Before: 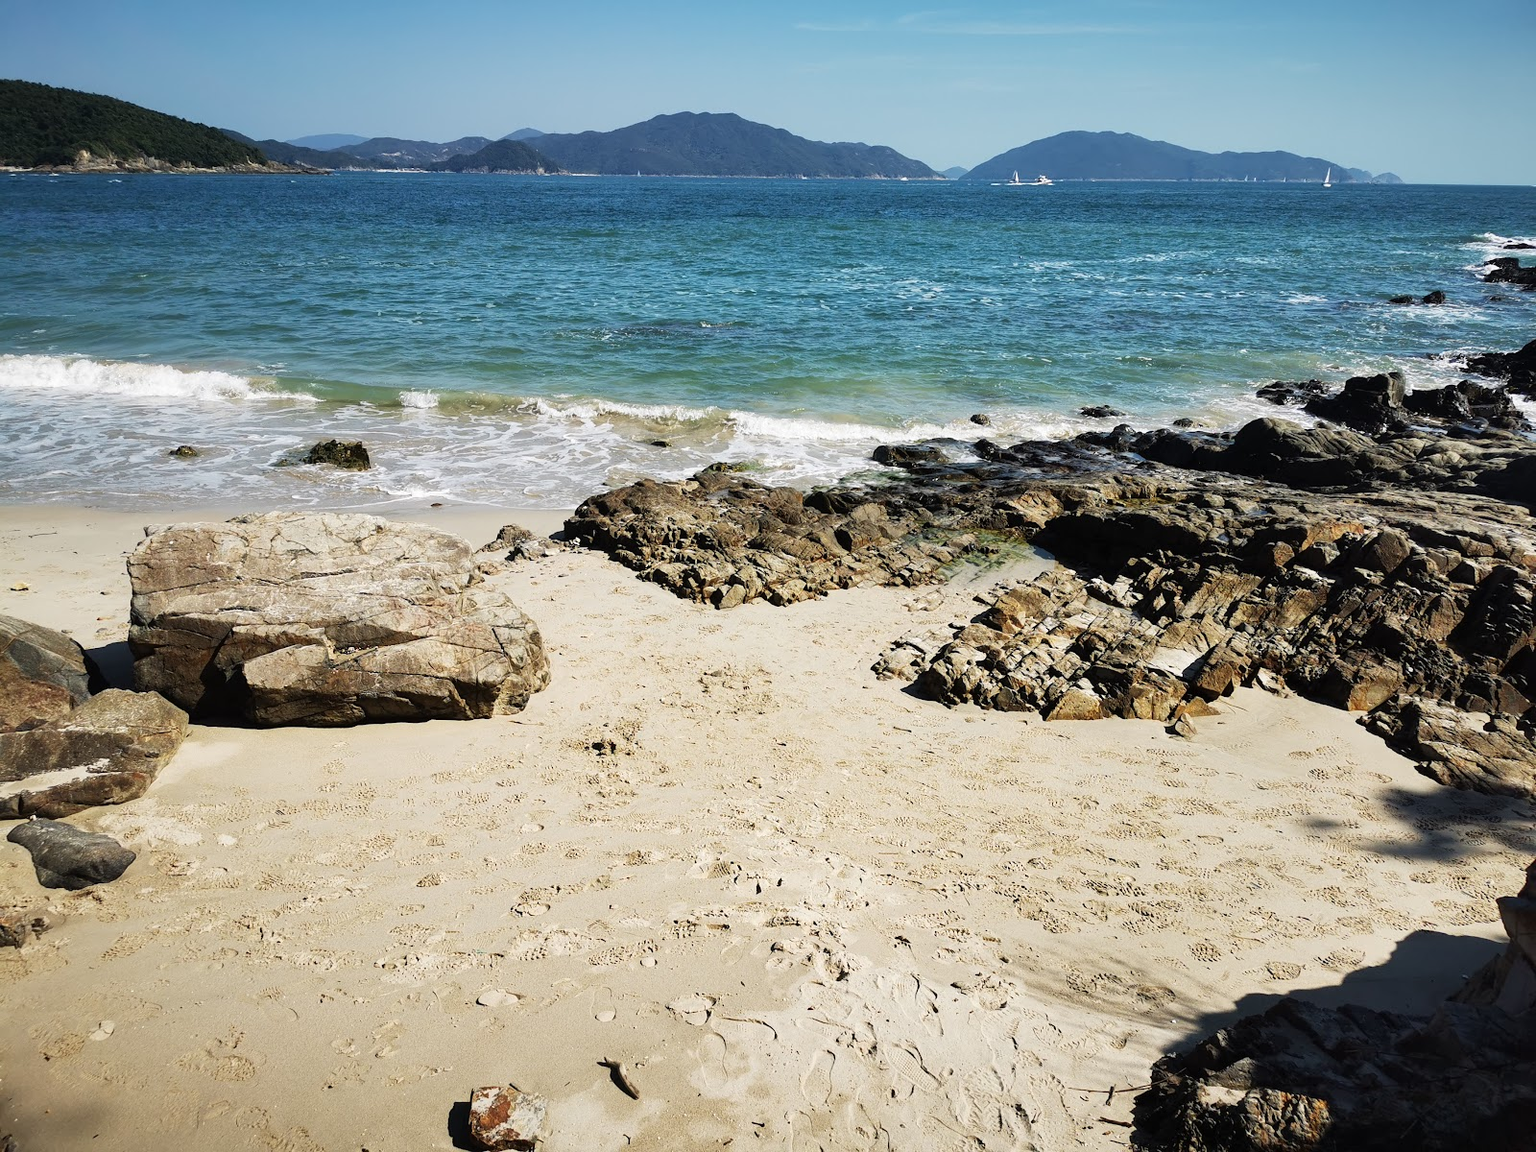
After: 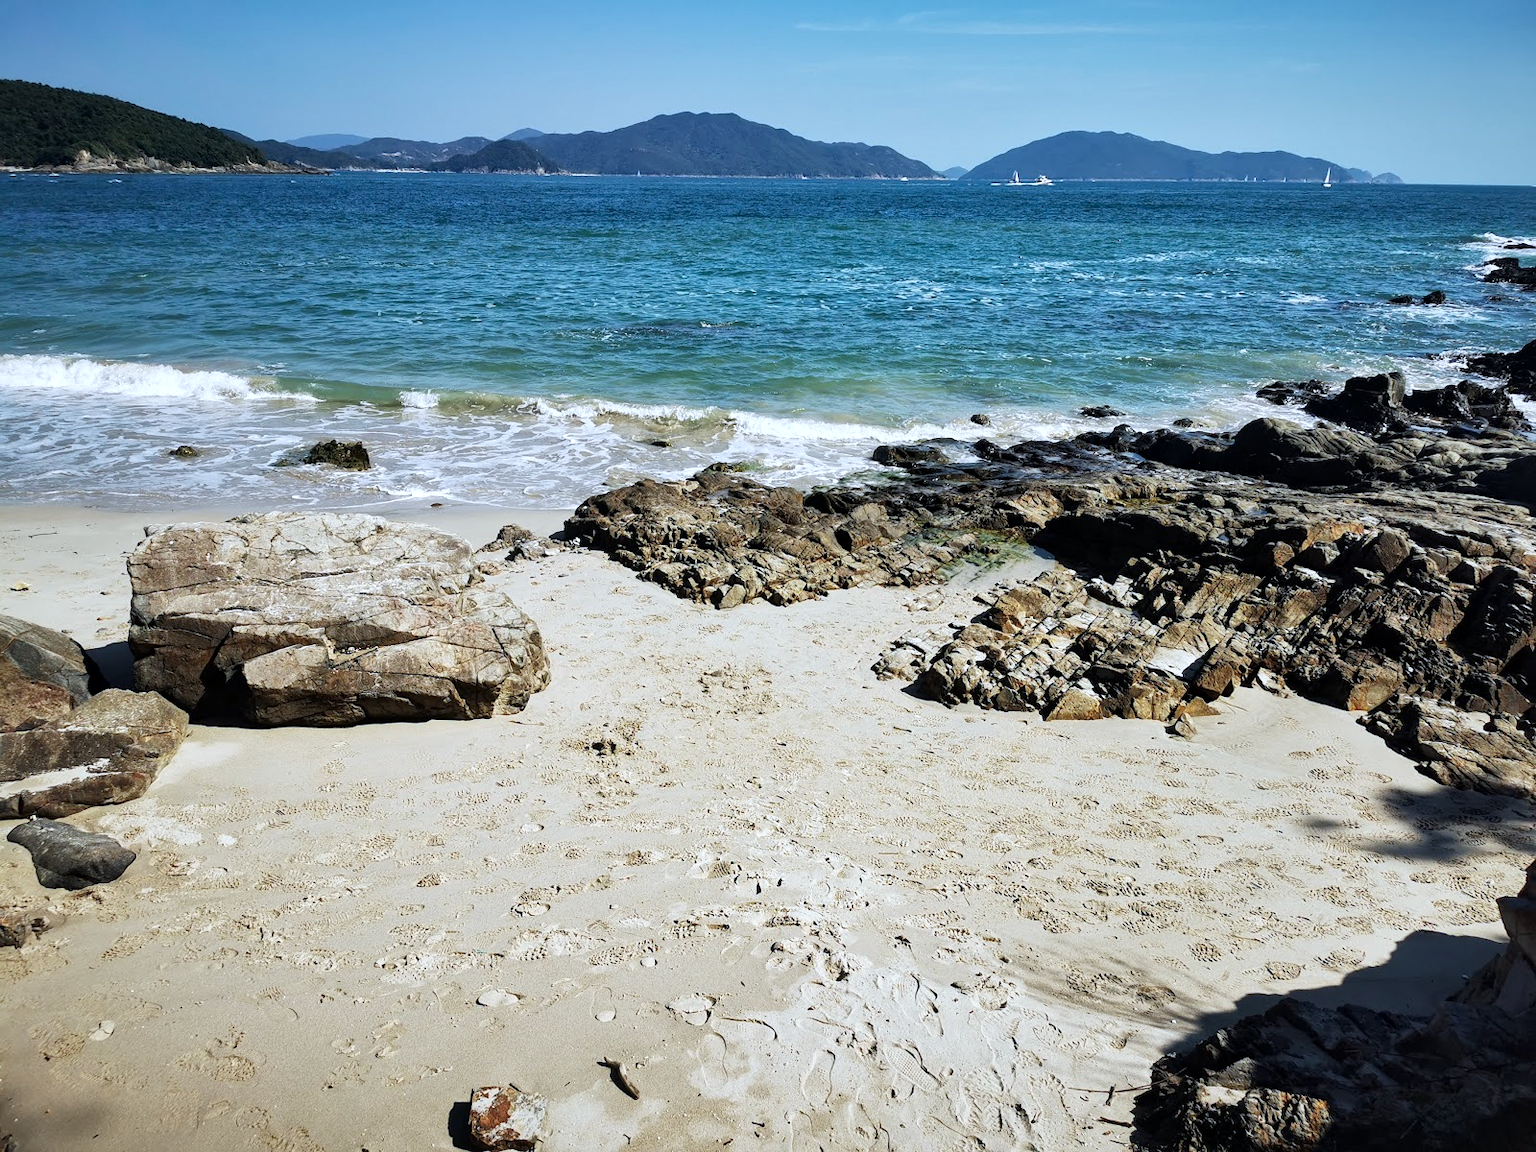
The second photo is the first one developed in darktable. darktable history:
local contrast: mode bilateral grid, contrast 29, coarseness 26, midtone range 0.2
color calibration: x 0.368, y 0.376, temperature 4380.64 K
